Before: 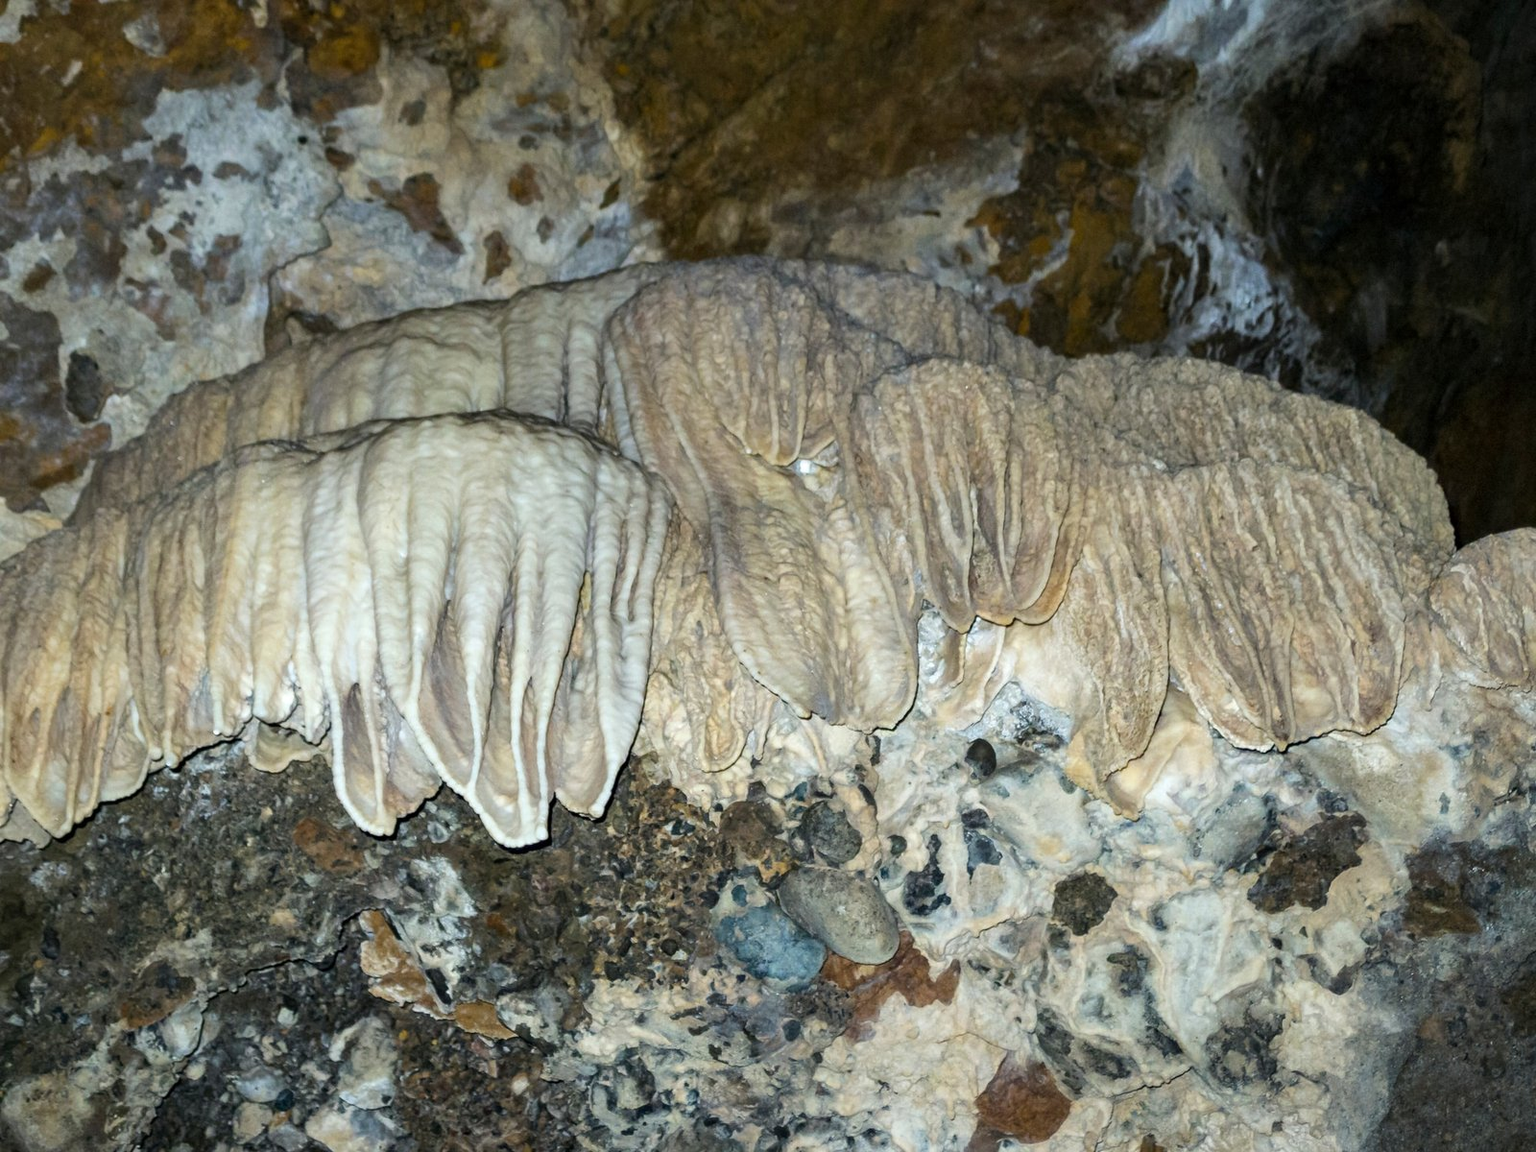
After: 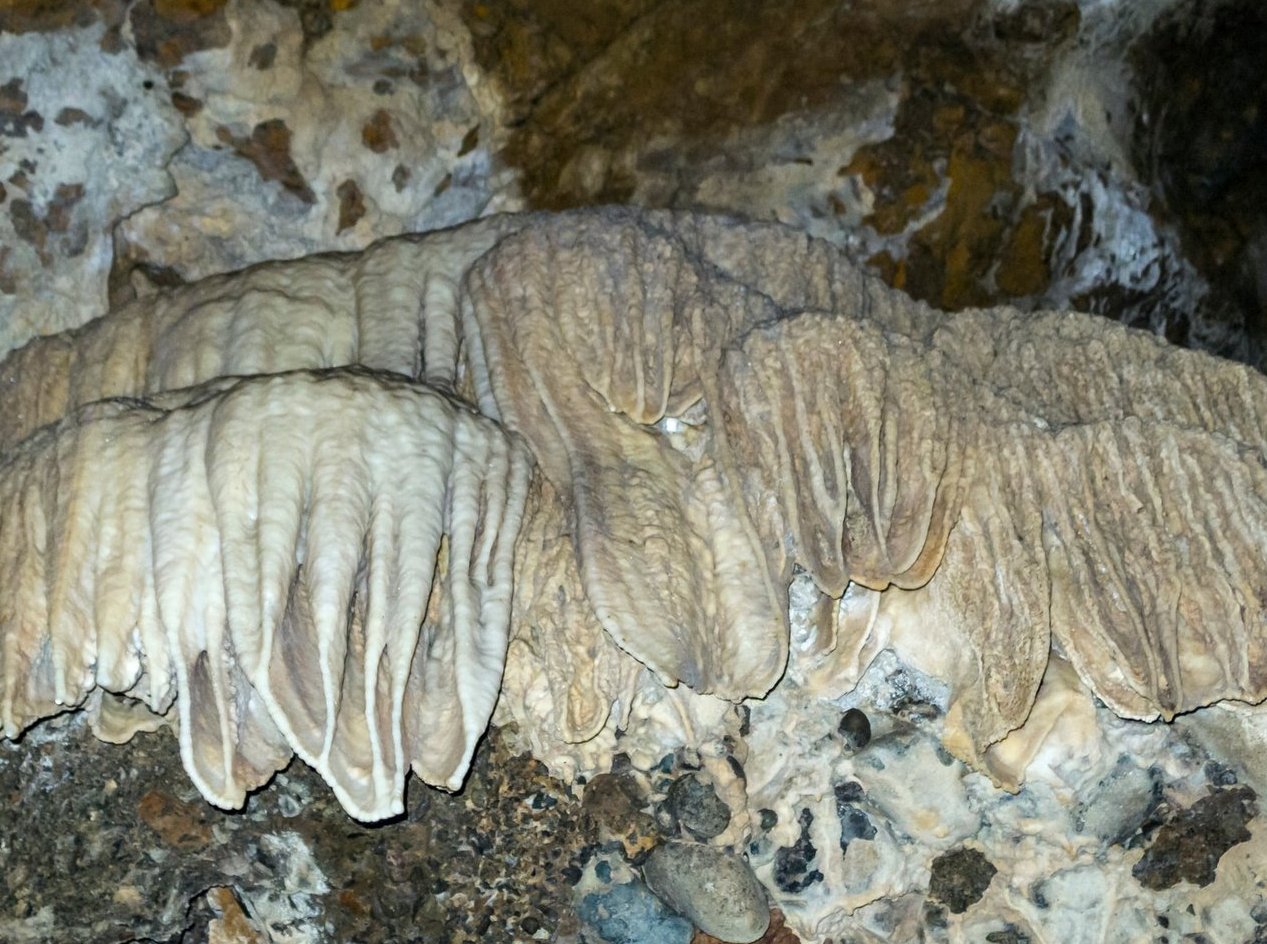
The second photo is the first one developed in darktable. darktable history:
crop and rotate: left 10.446%, top 5.106%, right 10.312%, bottom 16.219%
